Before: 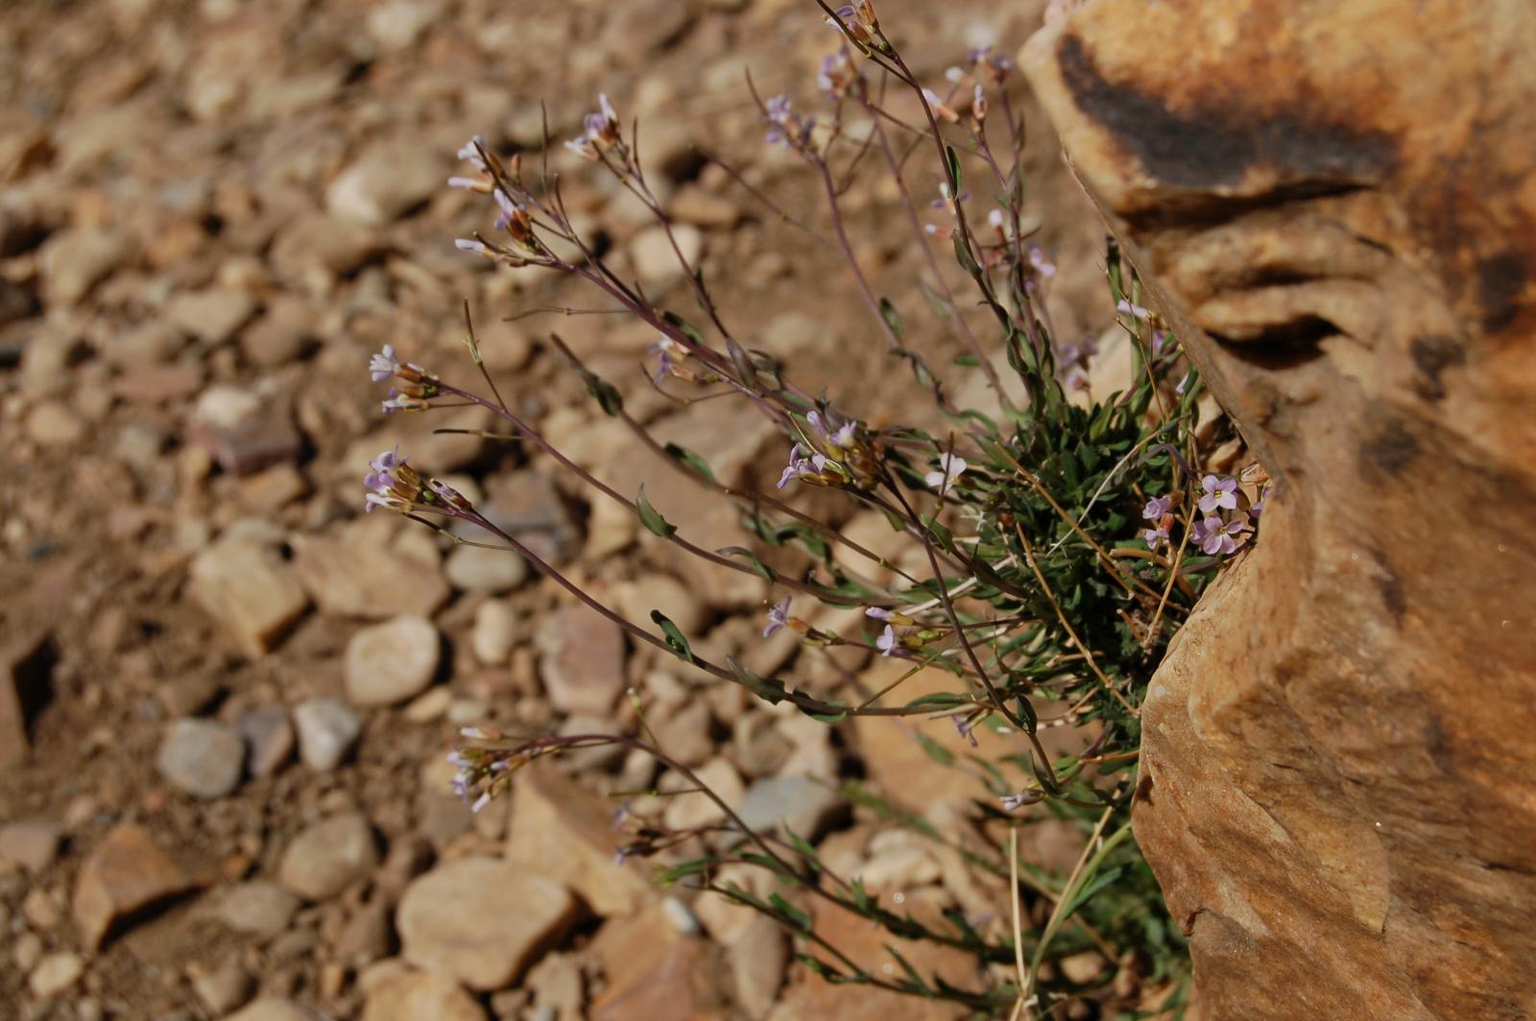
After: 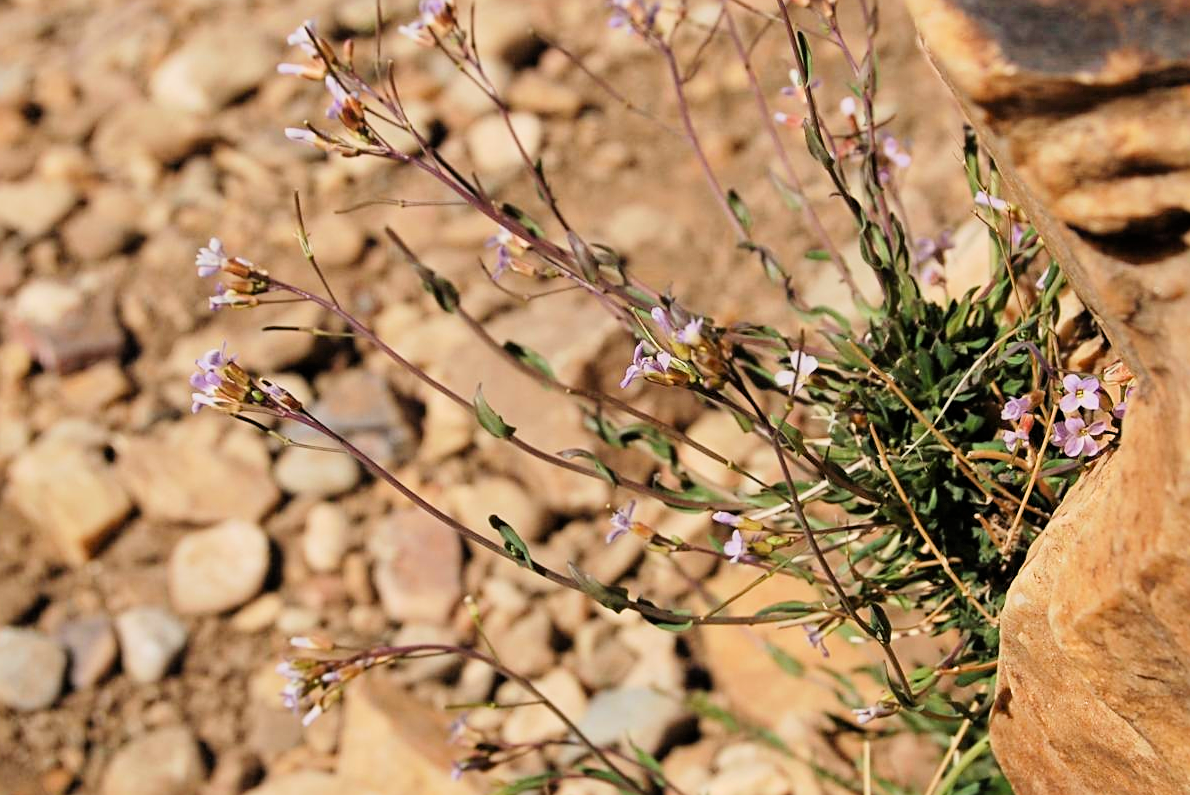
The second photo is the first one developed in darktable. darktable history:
filmic rgb: black relative exposure -7.65 EV, white relative exposure 4.56 EV, hardness 3.61, color science v6 (2022)
crop and rotate: left 11.871%, top 11.458%, right 13.714%, bottom 13.817%
sharpen: radius 2.128, amount 0.382, threshold 0.215
exposure: black level correction 0, exposure 1.387 EV, compensate exposure bias true, compensate highlight preservation false
